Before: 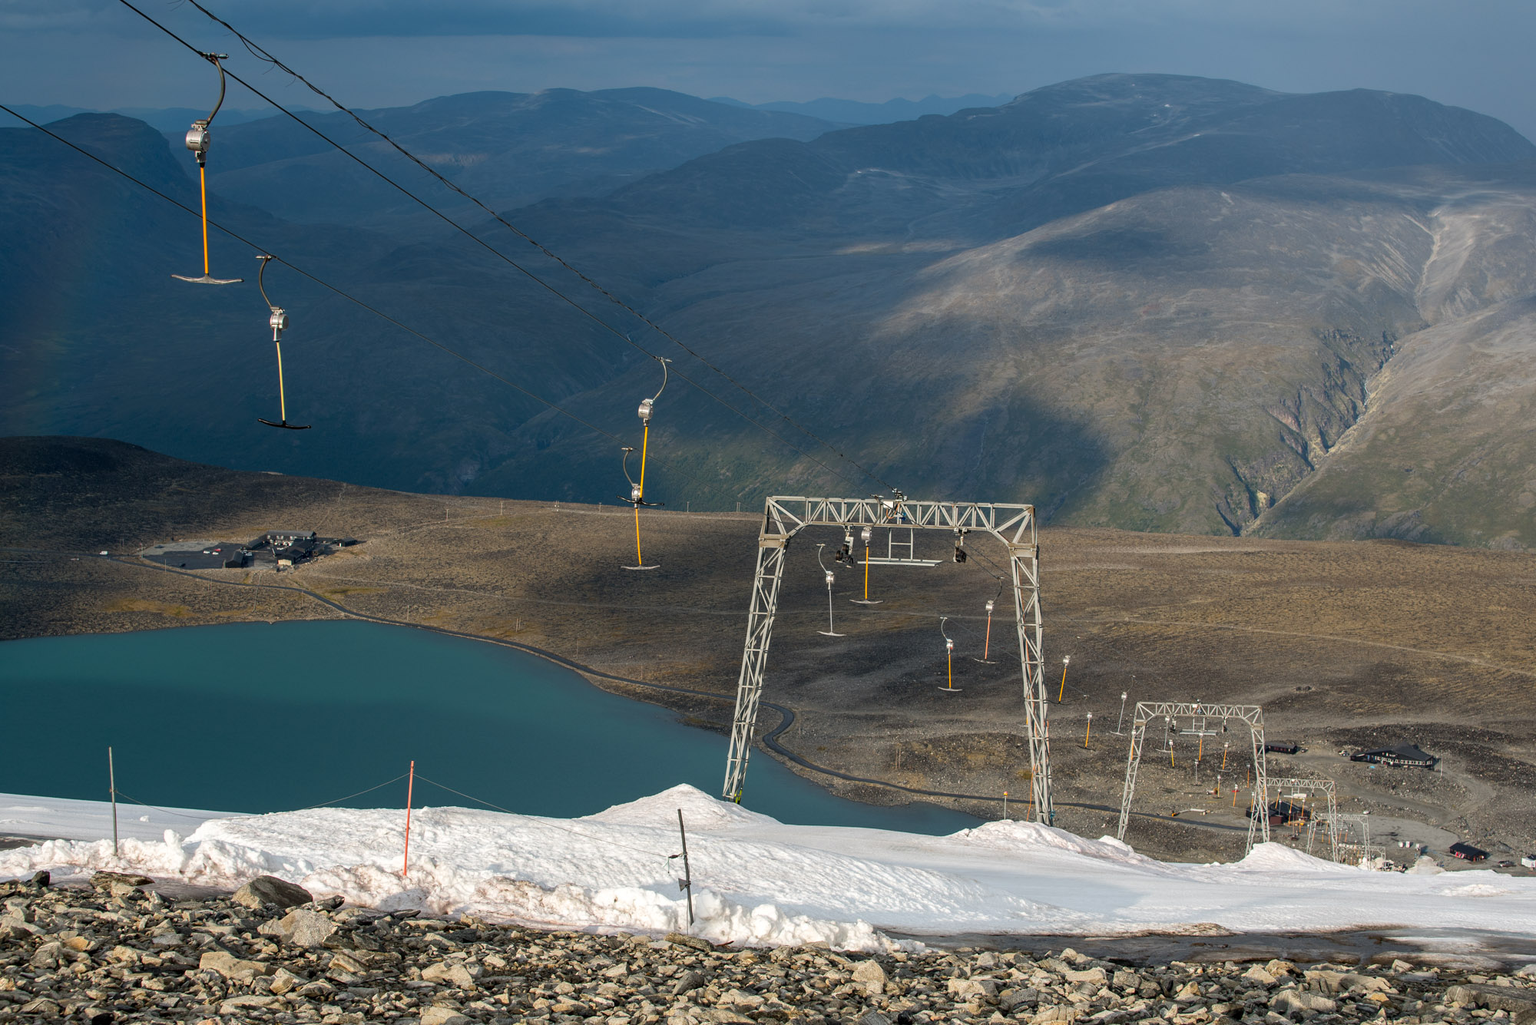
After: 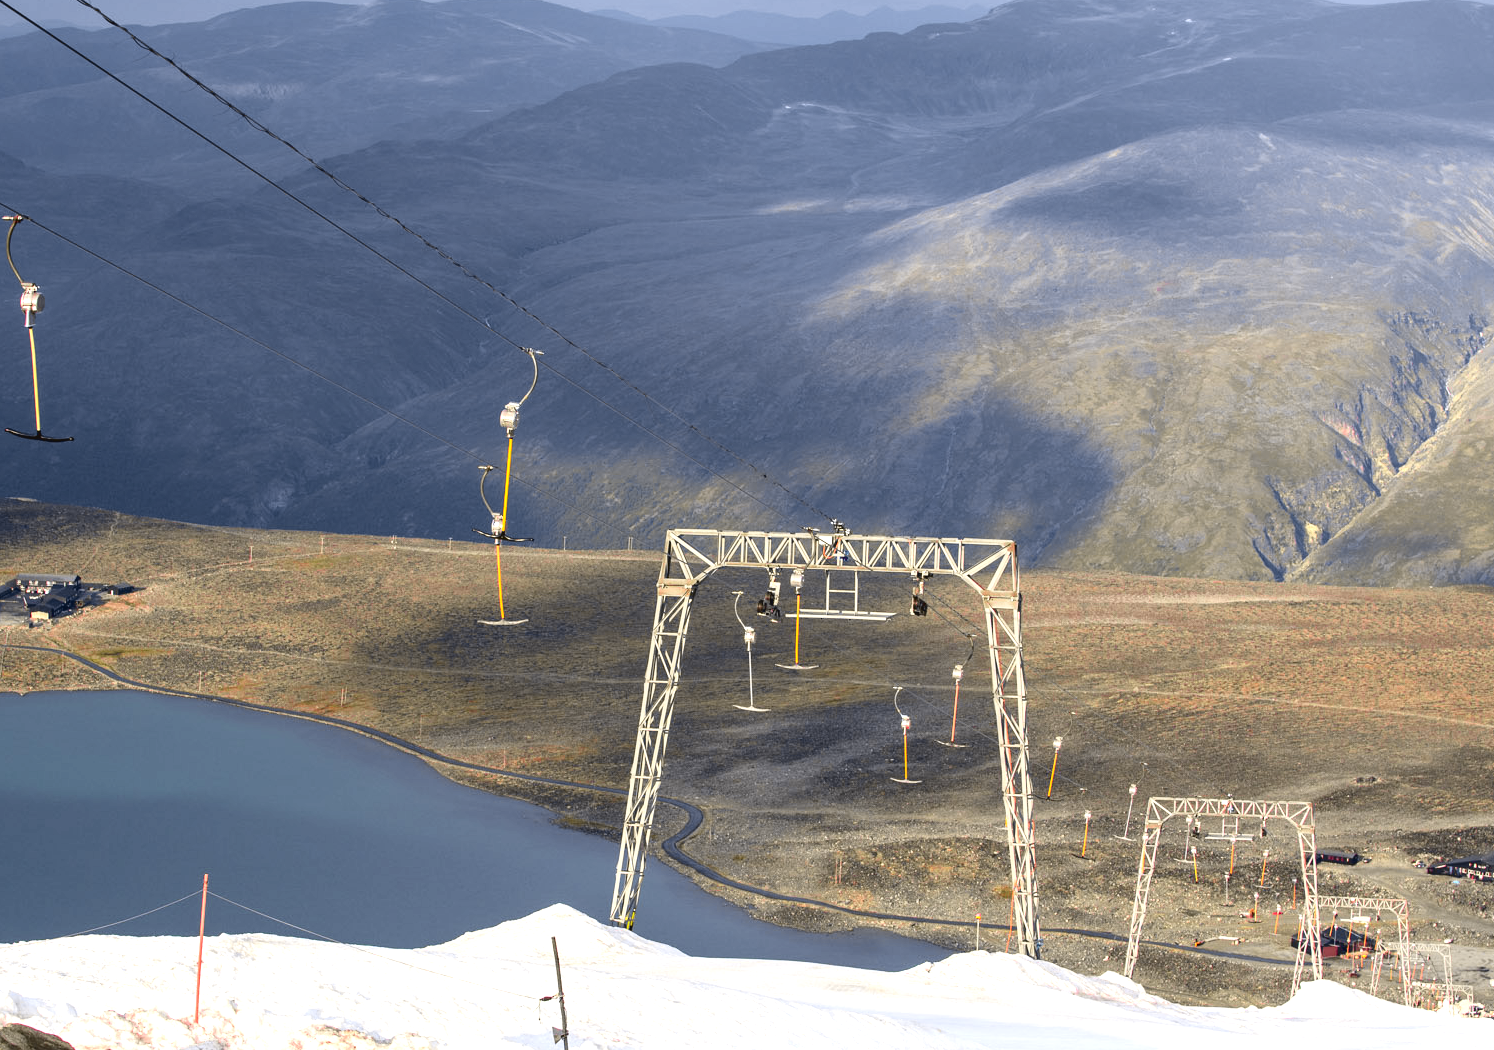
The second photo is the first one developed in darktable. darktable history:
crop: left 16.556%, top 8.767%, right 8.733%, bottom 12.562%
exposure: black level correction 0, exposure 0.897 EV, compensate highlight preservation false
tone curve: curves: ch0 [(0, 0.036) (0.119, 0.115) (0.466, 0.498) (0.715, 0.767) (0.817, 0.865) (1, 0.998)]; ch1 [(0, 0) (0.377, 0.424) (0.442, 0.491) (0.487, 0.502) (0.514, 0.512) (0.536, 0.577) (0.66, 0.724) (1, 1)]; ch2 [(0, 0) (0.38, 0.405) (0.463, 0.443) (0.492, 0.486) (0.526, 0.541) (0.578, 0.598) (1, 1)], color space Lab, independent channels, preserve colors none
